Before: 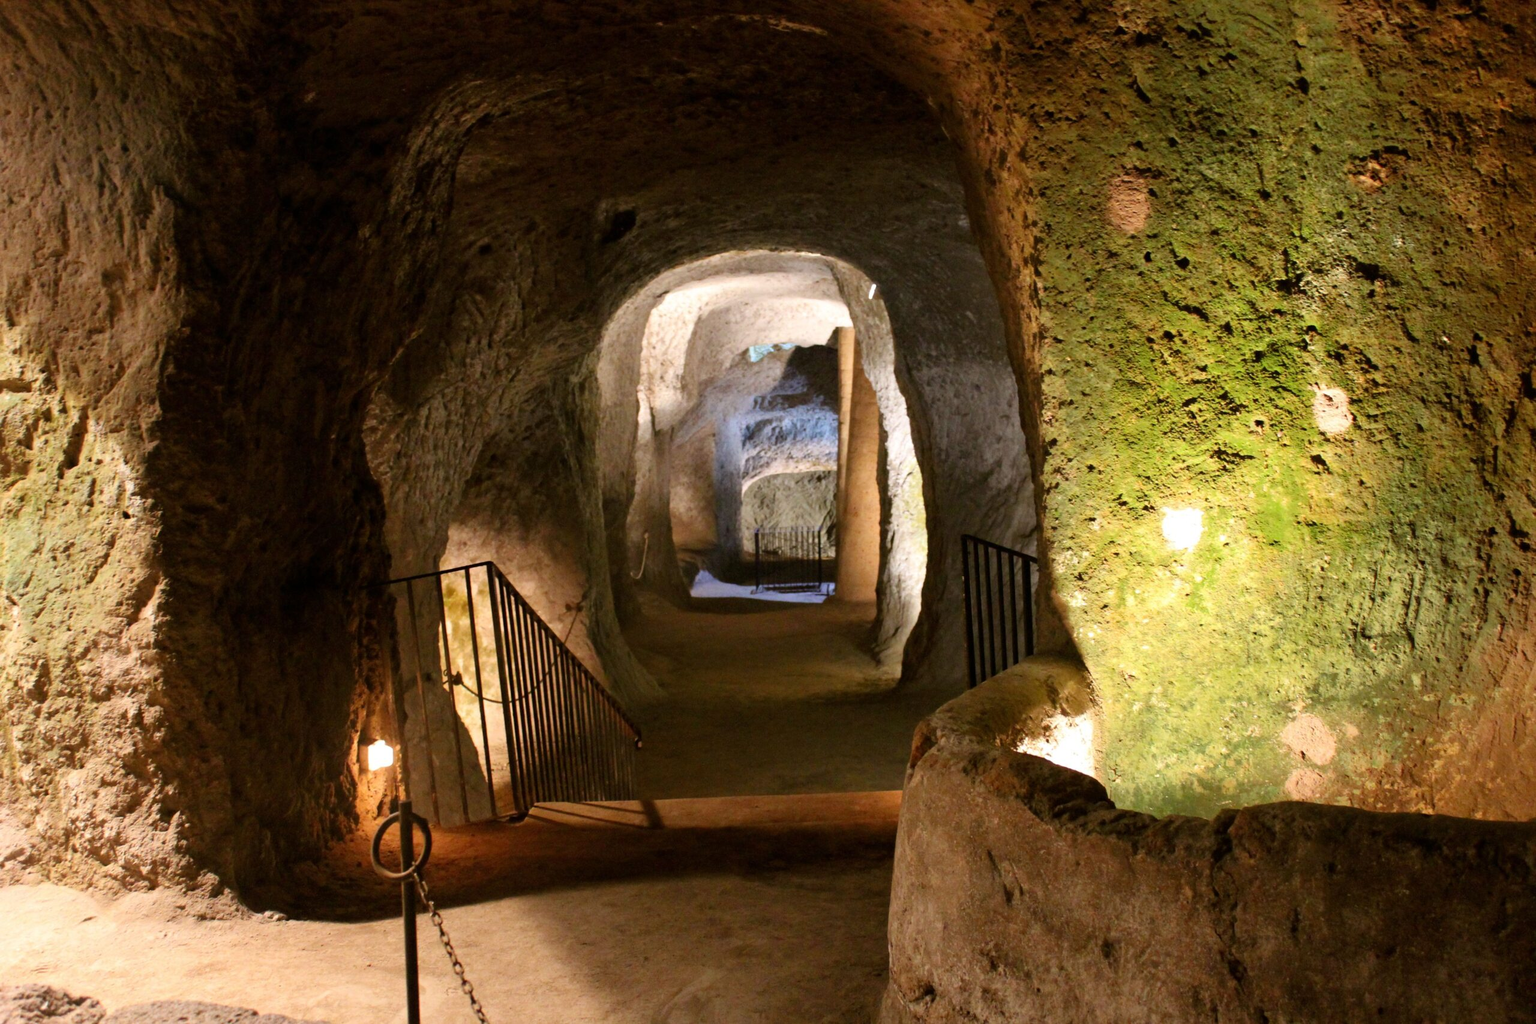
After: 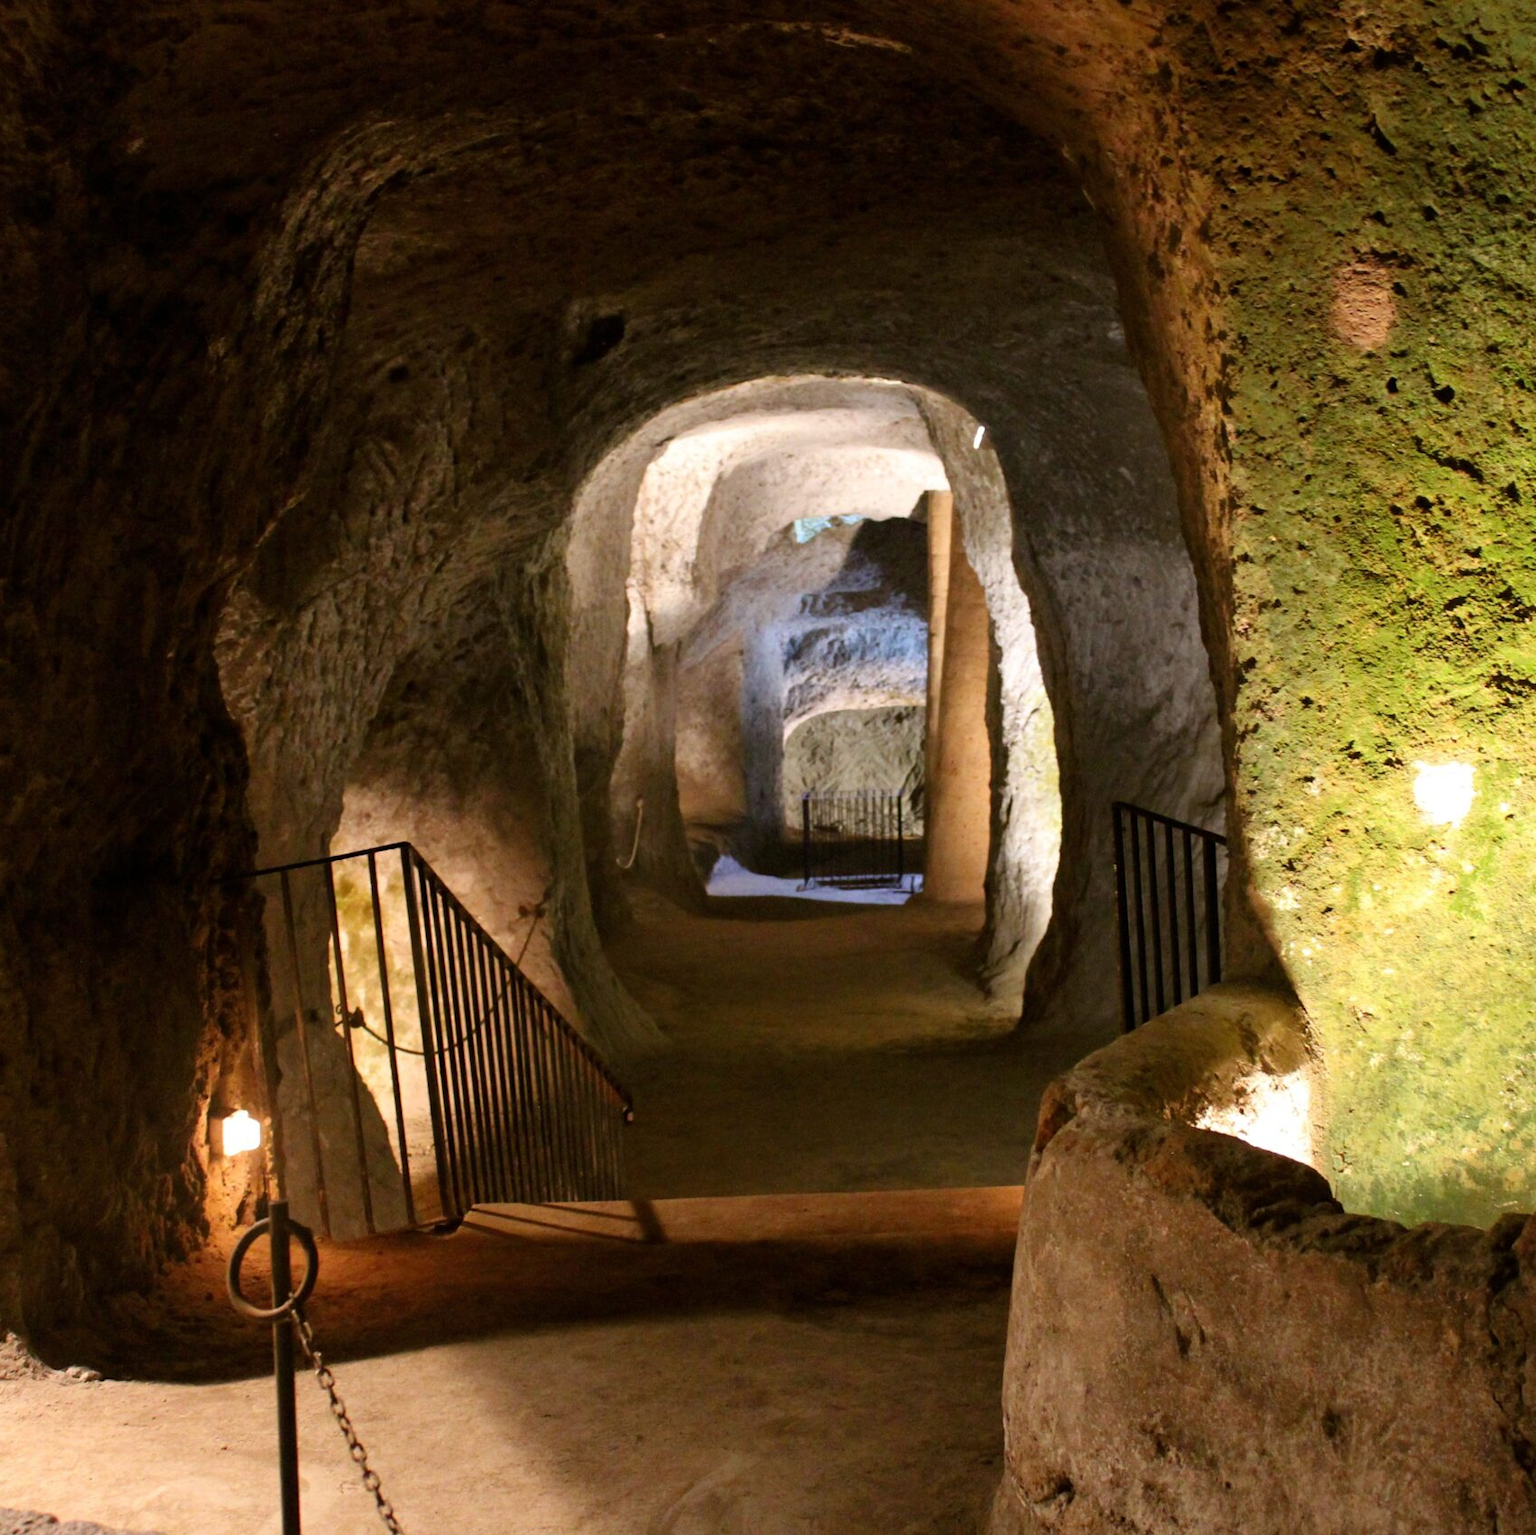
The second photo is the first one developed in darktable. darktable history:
crop and rotate: left 14.313%, right 18.996%
